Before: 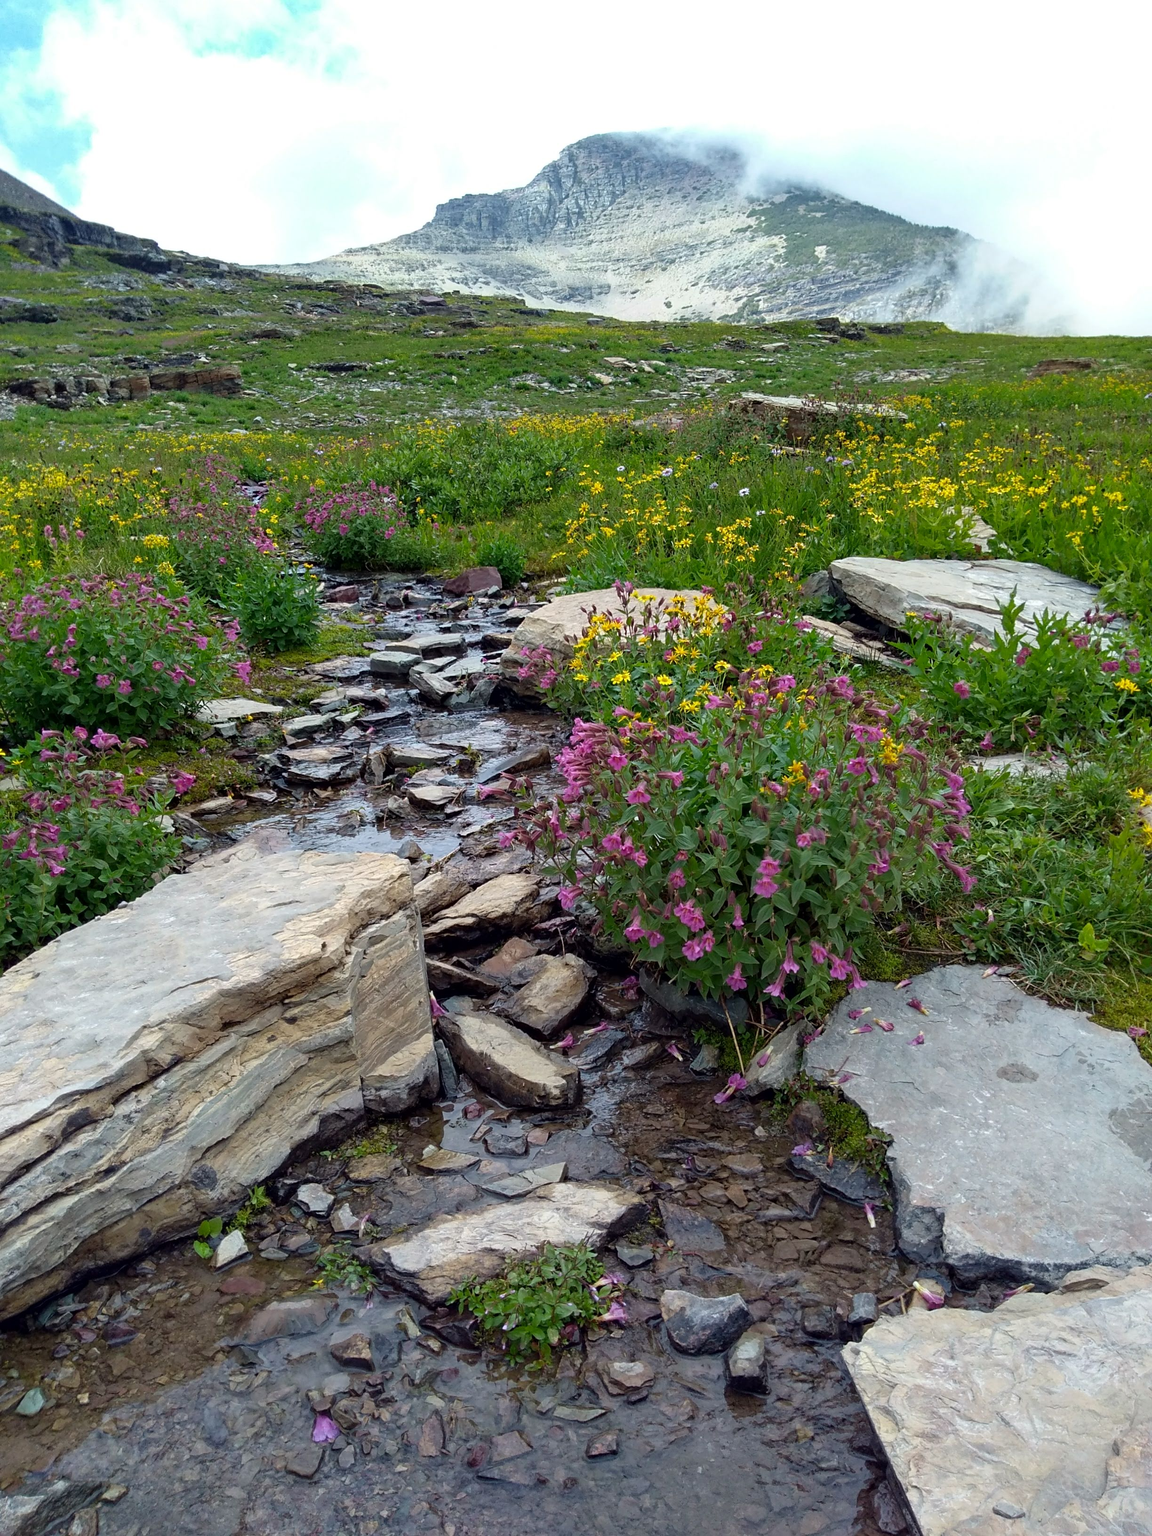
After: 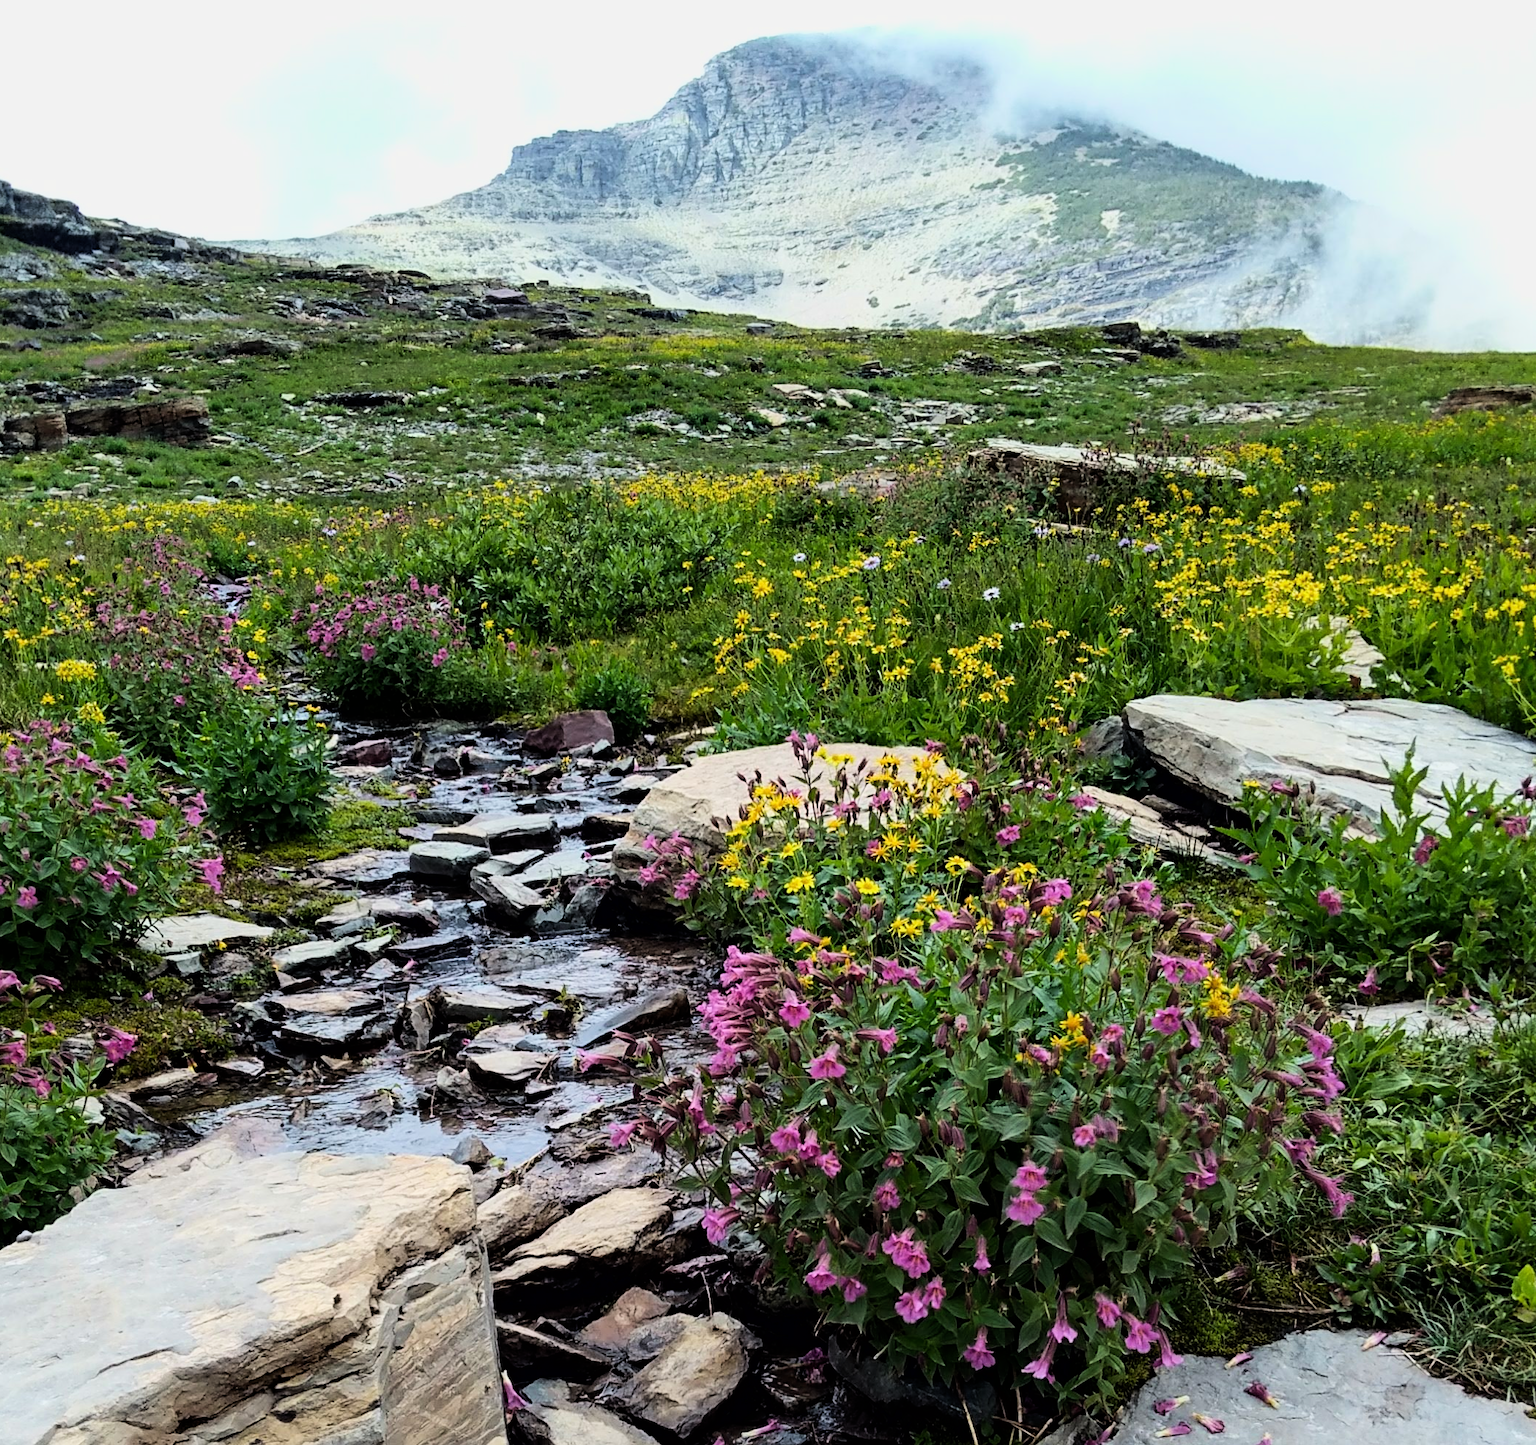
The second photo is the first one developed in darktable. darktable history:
tone equalizer: -8 EV -1.08 EV, -7 EV -1.01 EV, -6 EV -0.867 EV, -5 EV -0.578 EV, -3 EV 0.578 EV, -2 EV 0.867 EV, -1 EV 1.01 EV, +0 EV 1.08 EV, edges refinement/feathering 500, mask exposure compensation -1.57 EV, preserve details no
filmic rgb: black relative exposure -7.65 EV, white relative exposure 4.56 EV, hardness 3.61, color science v6 (2022)
crop and rotate: left 9.345%, top 7.22%, right 4.982%, bottom 32.331%
